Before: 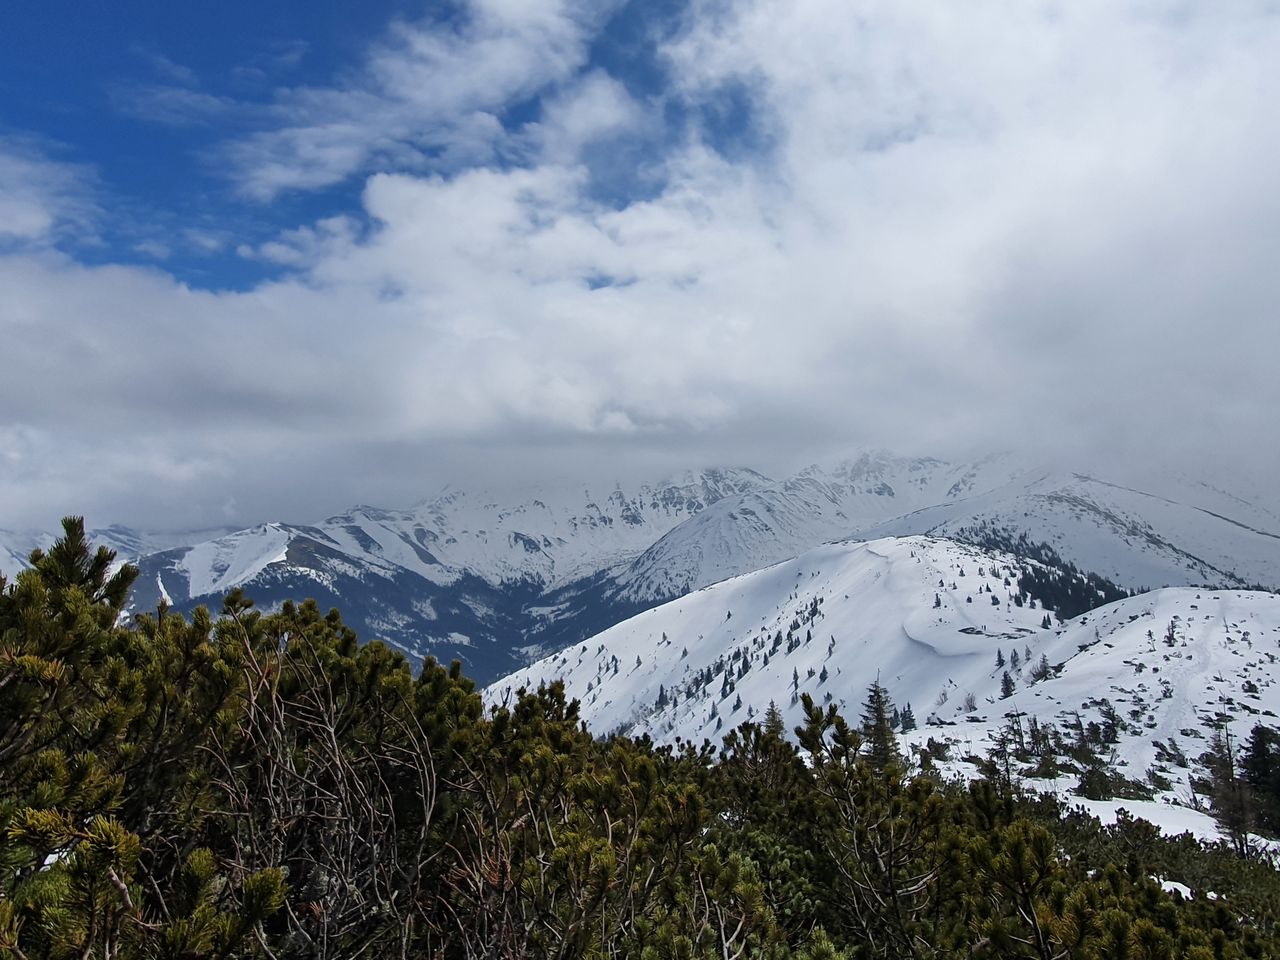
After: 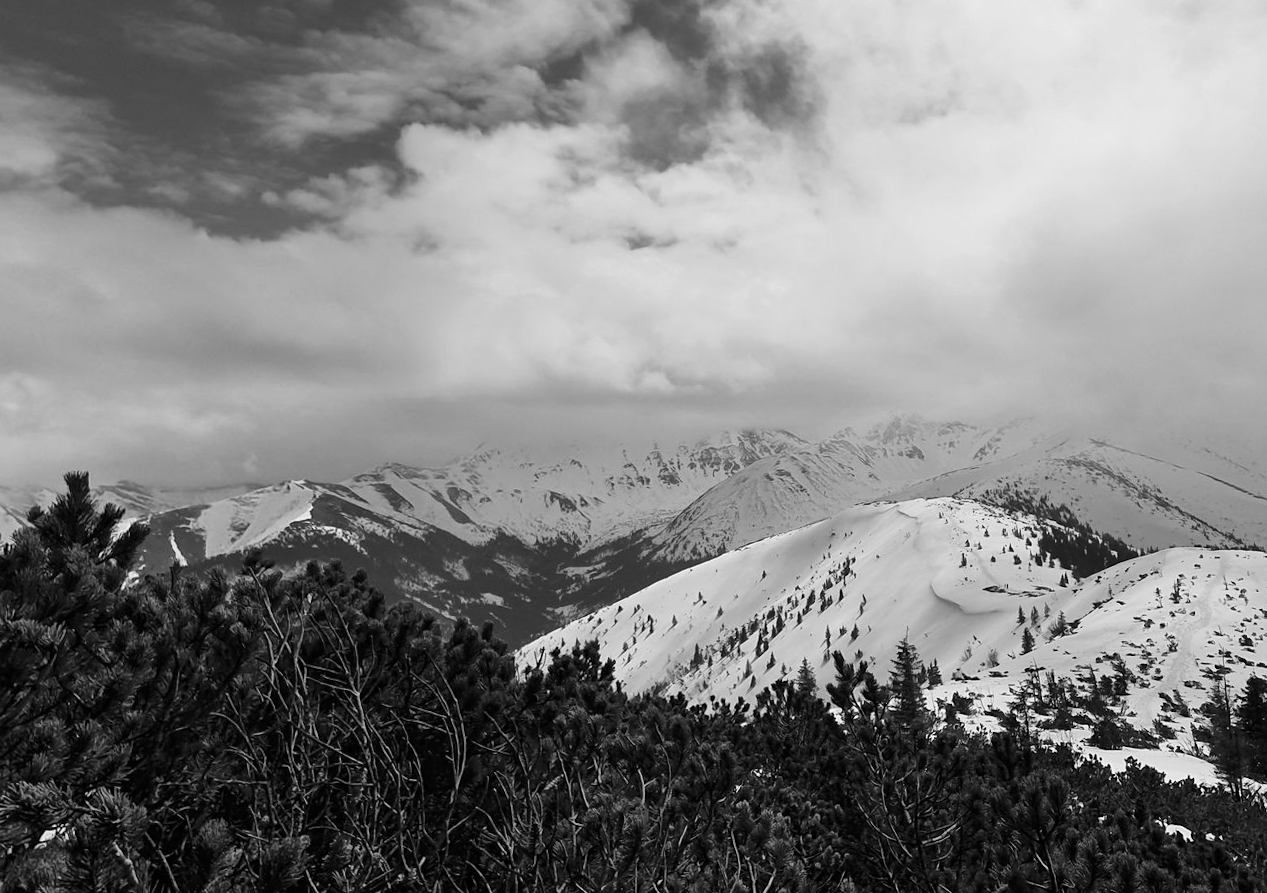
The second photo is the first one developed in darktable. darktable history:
rotate and perspective: rotation 0.679°, lens shift (horizontal) 0.136, crop left 0.009, crop right 0.991, crop top 0.078, crop bottom 0.95
monochrome: on, module defaults
contrast brightness saturation: contrast 0.15, brightness -0.01, saturation 0.1
